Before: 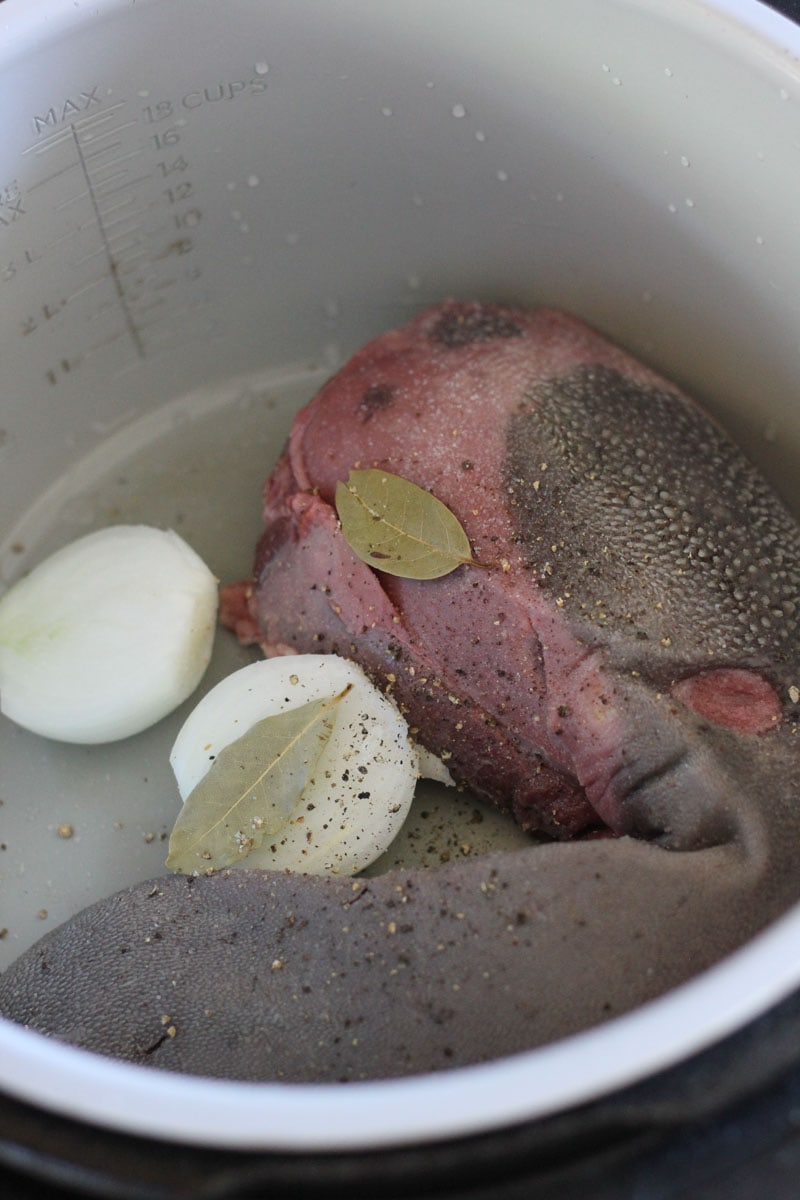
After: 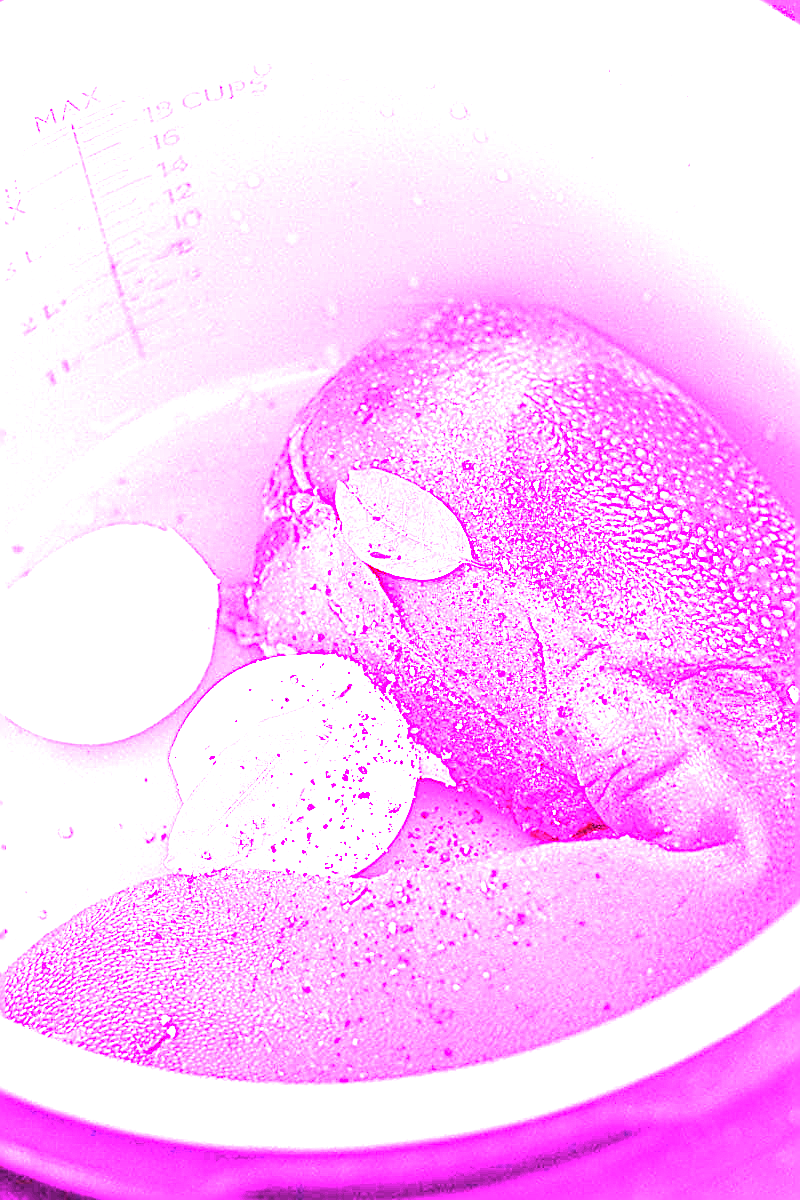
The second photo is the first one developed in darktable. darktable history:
exposure: exposure 2.25 EV, compensate highlight preservation false
white balance: red 8, blue 8
sharpen: amount 0.2
